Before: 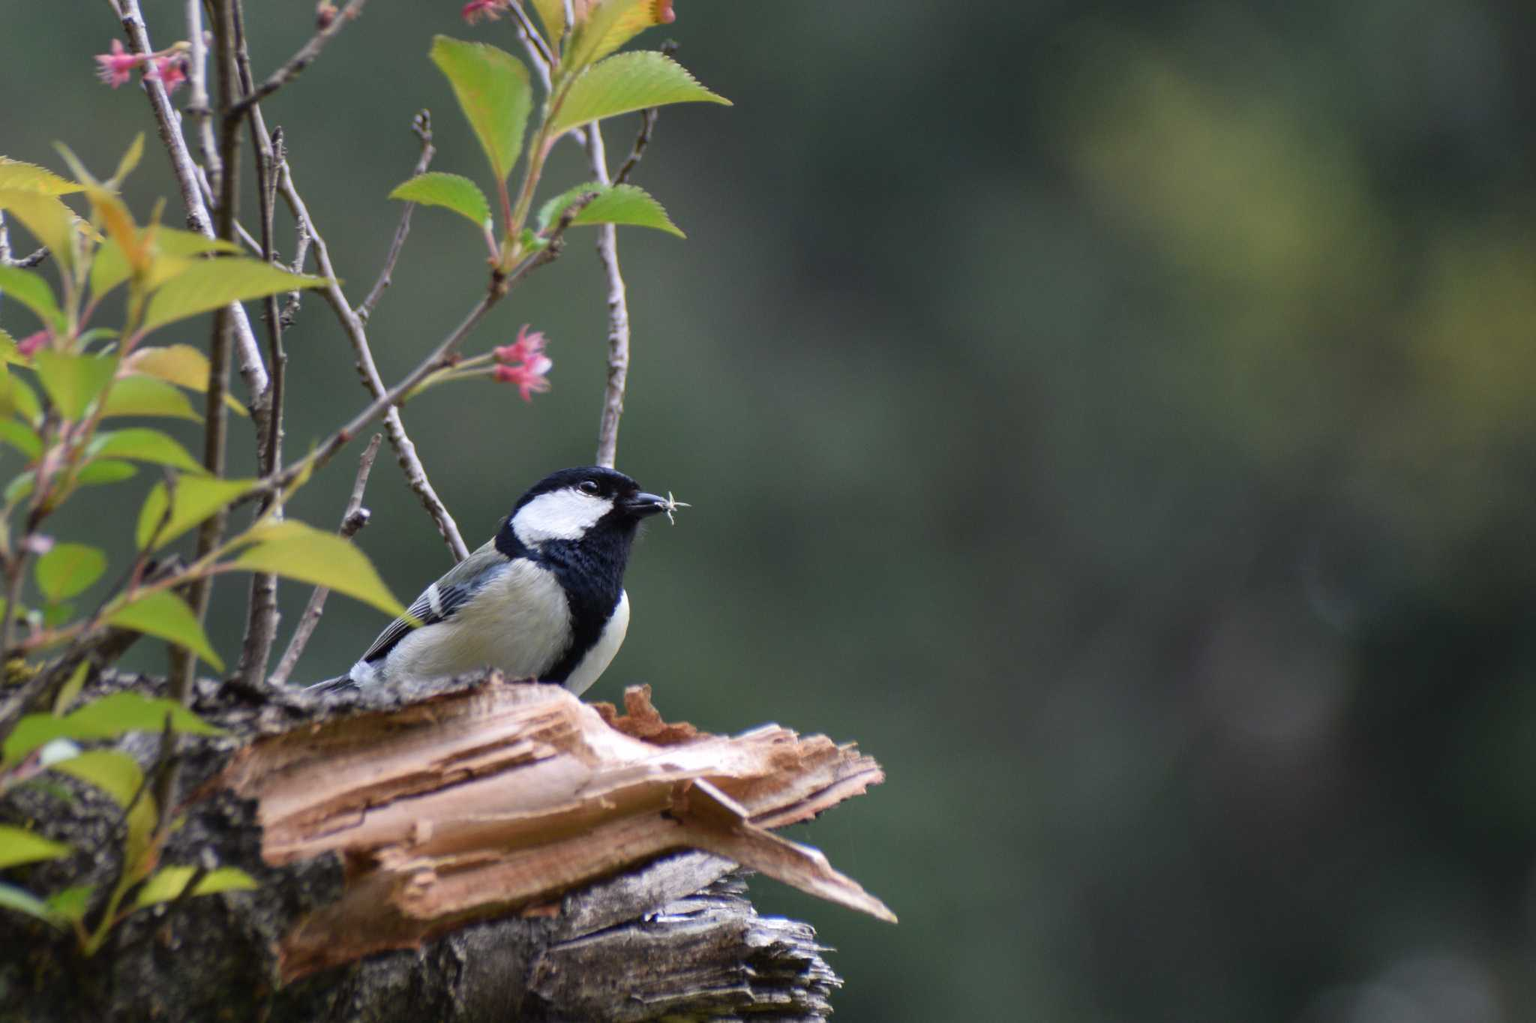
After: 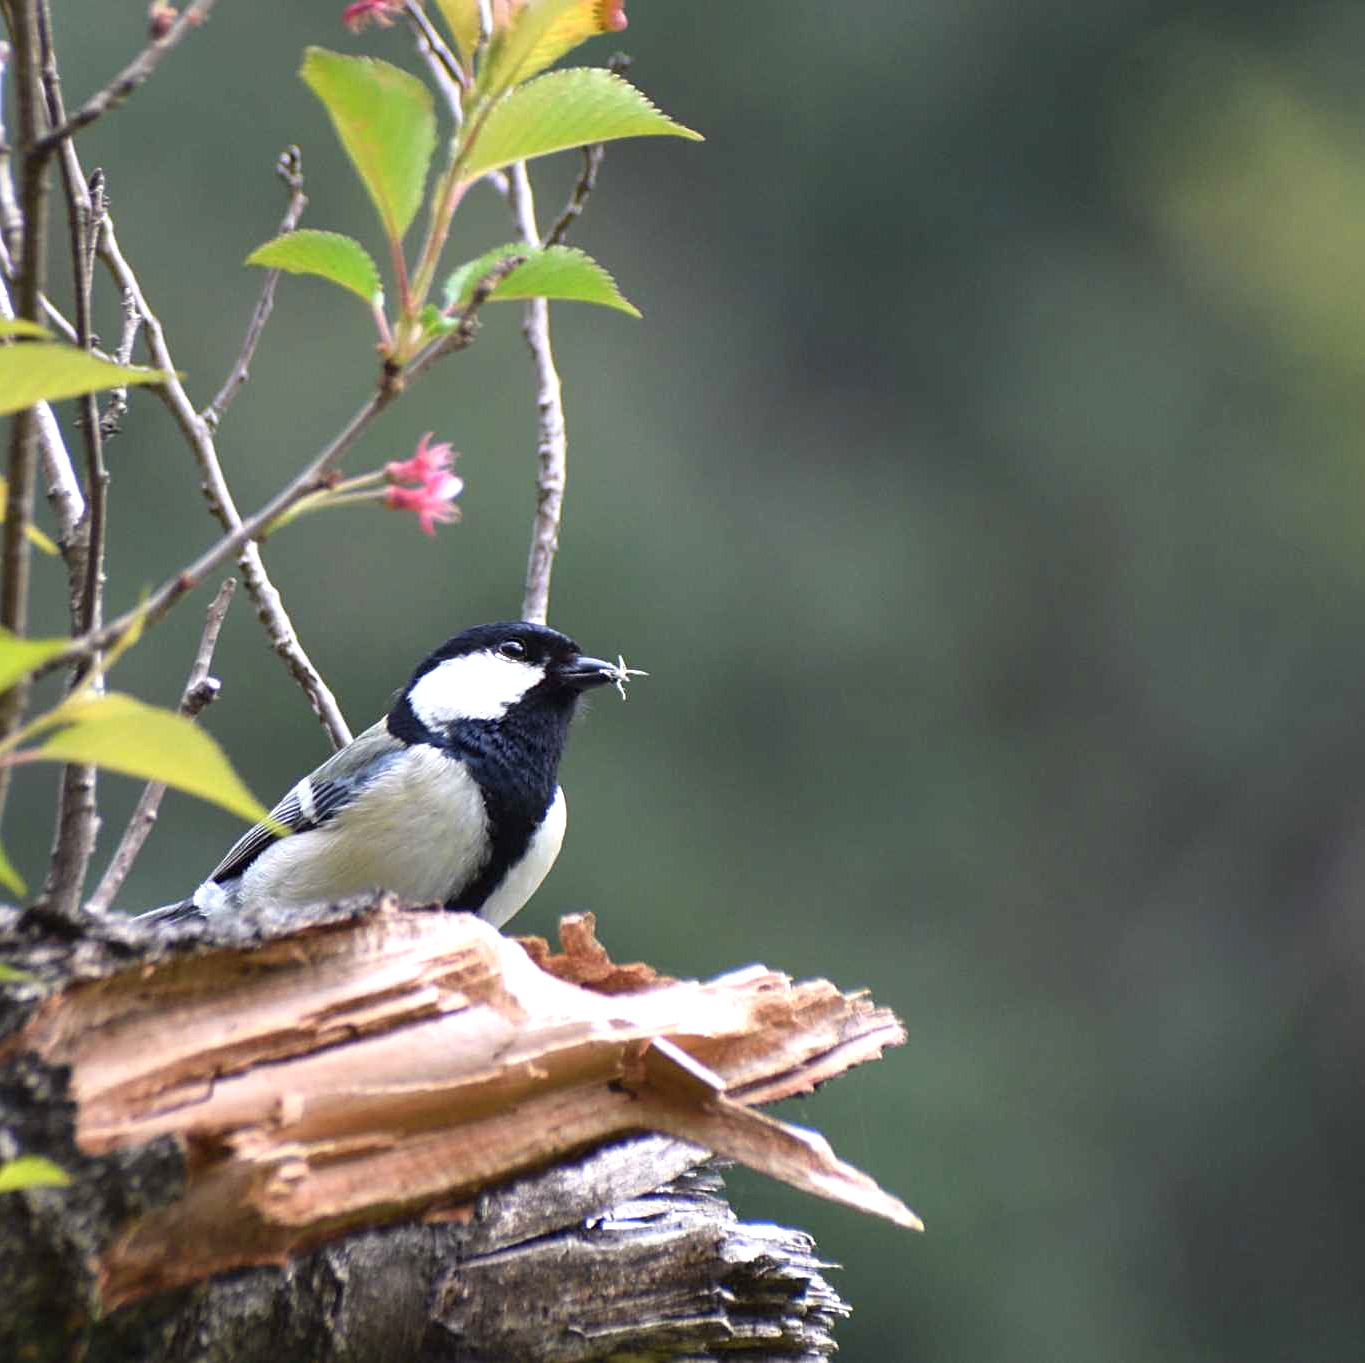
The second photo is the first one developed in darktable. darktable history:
sharpen: on, module defaults
crop and rotate: left 13.342%, right 19.991%
exposure: exposure 0.722 EV, compensate highlight preservation false
